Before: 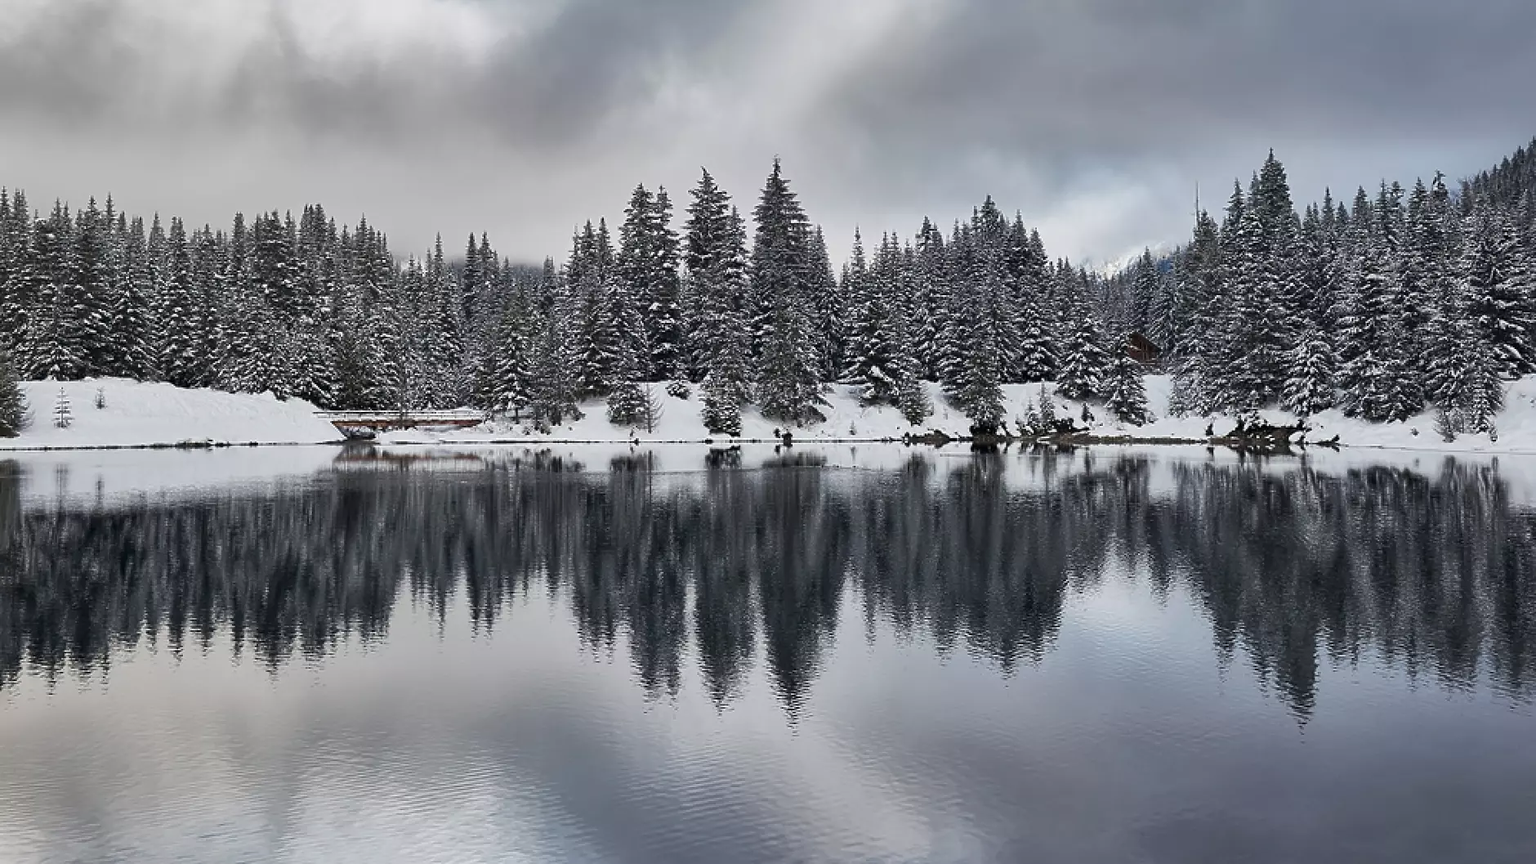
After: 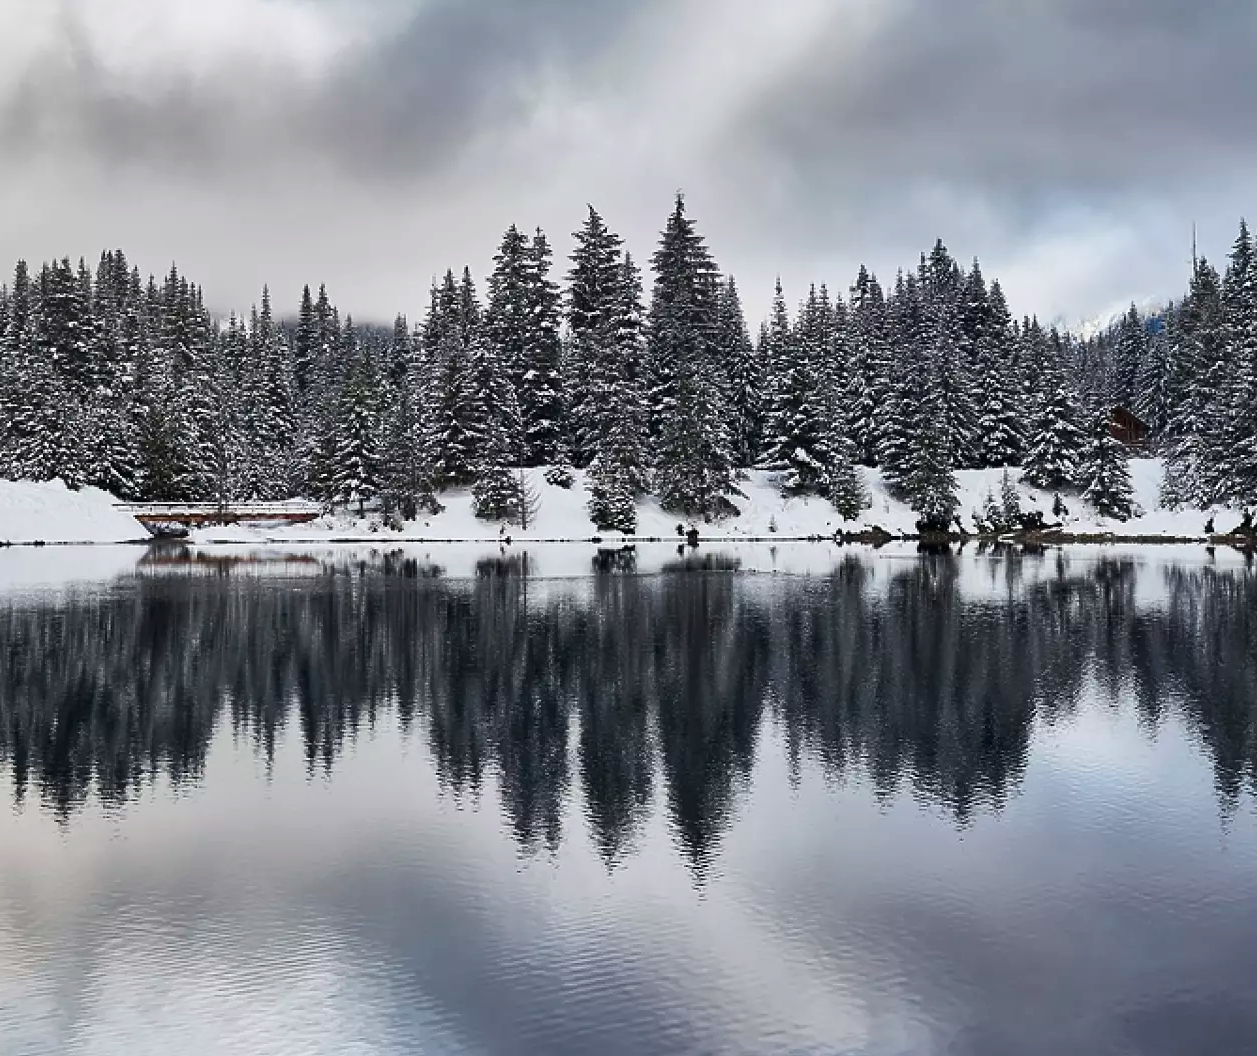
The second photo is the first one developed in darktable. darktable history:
crop and rotate: left 14.492%, right 18.646%
contrast brightness saturation: contrast 0.174, saturation 0.305
